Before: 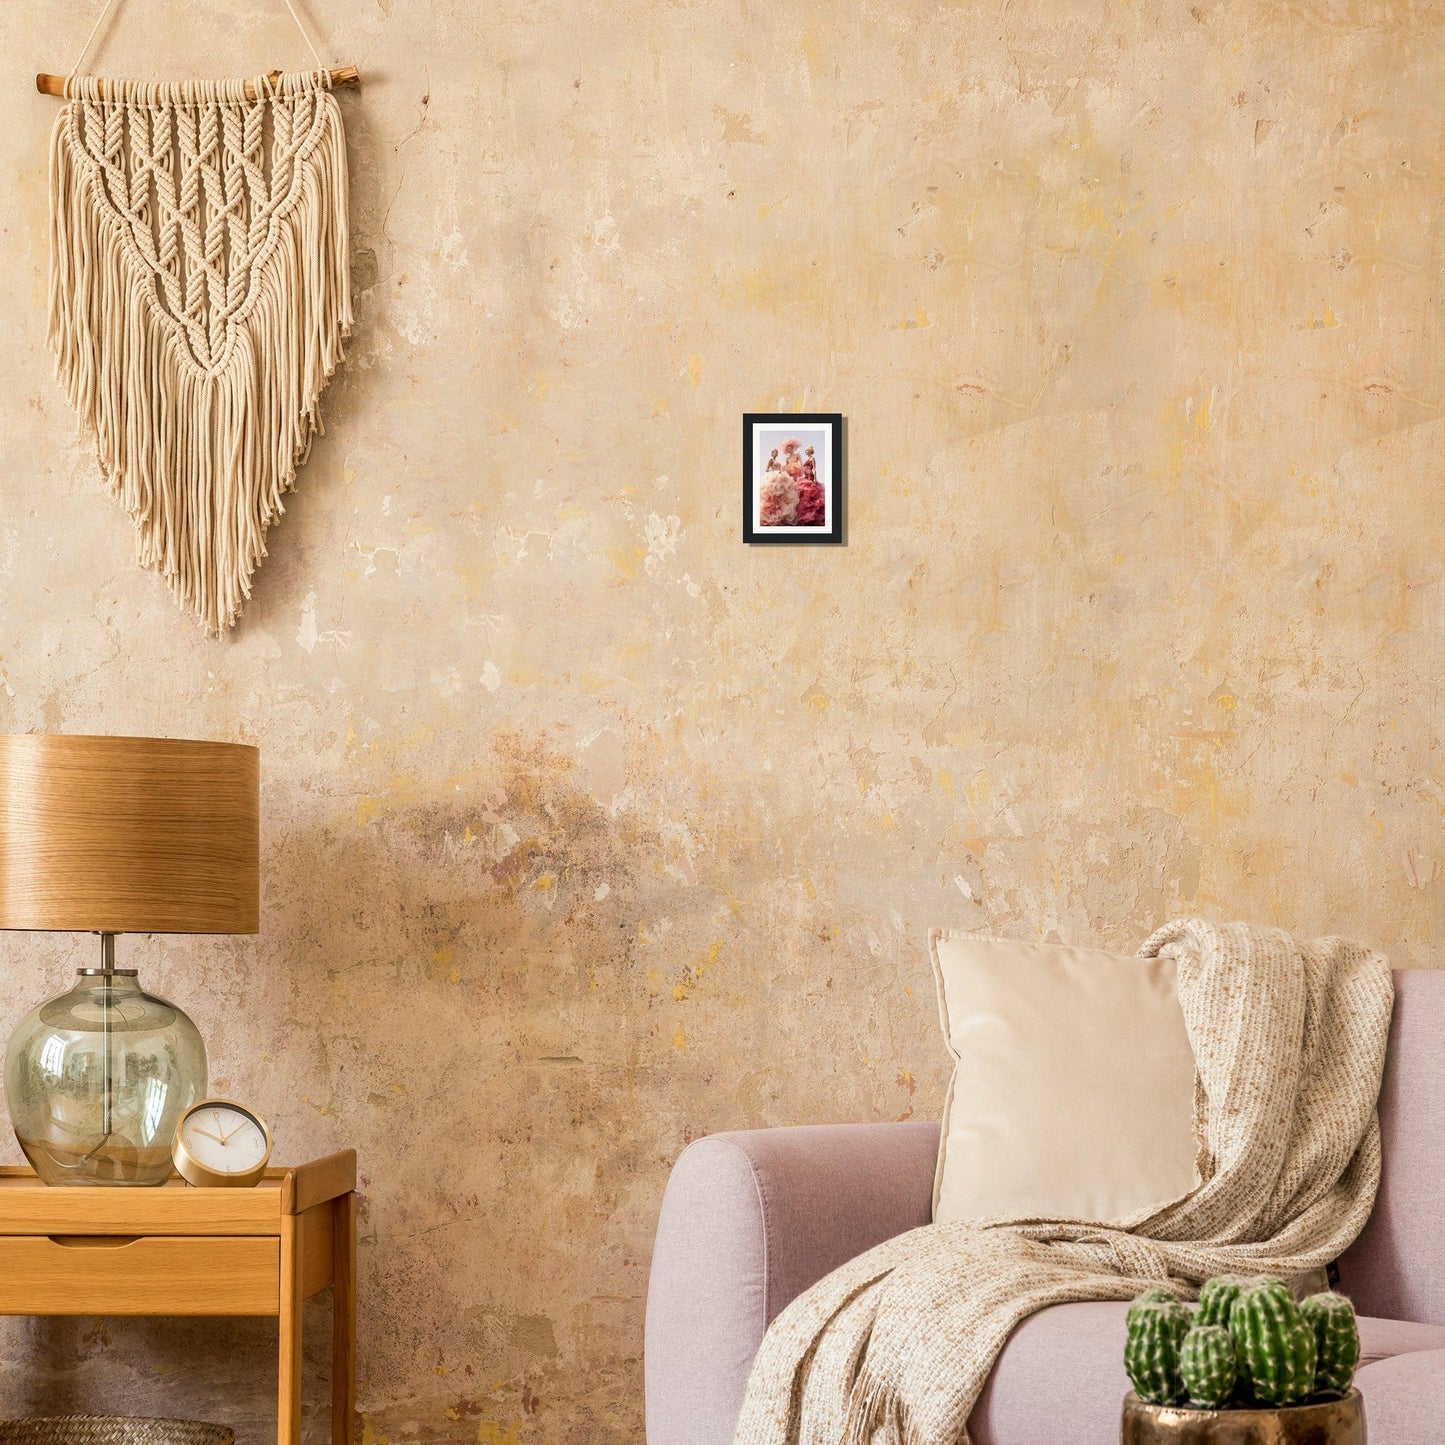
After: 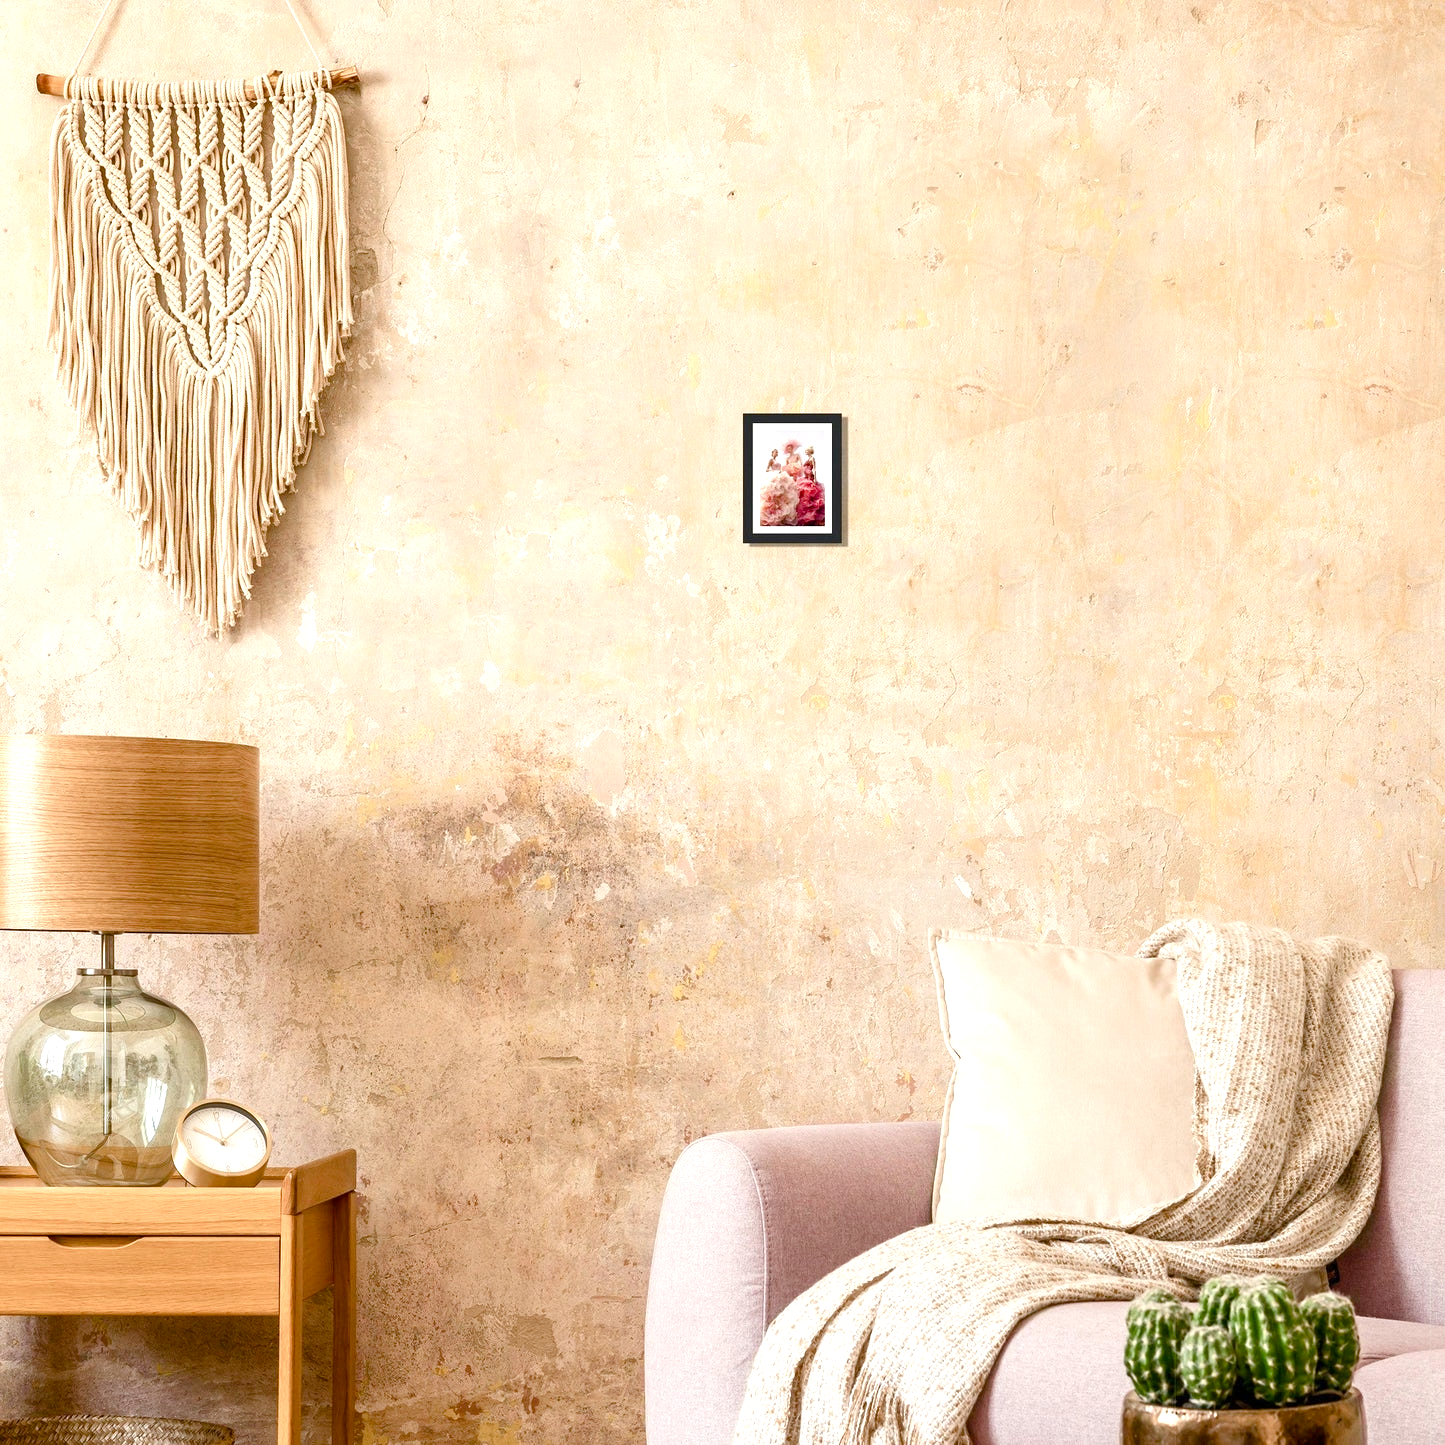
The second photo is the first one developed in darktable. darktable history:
exposure: exposure 0.638 EV, compensate highlight preservation false
color balance rgb: perceptual saturation grading › global saturation 20%, perceptual saturation grading › highlights -50.052%, perceptual saturation grading › shadows 30.459%, global vibrance 9.615%
